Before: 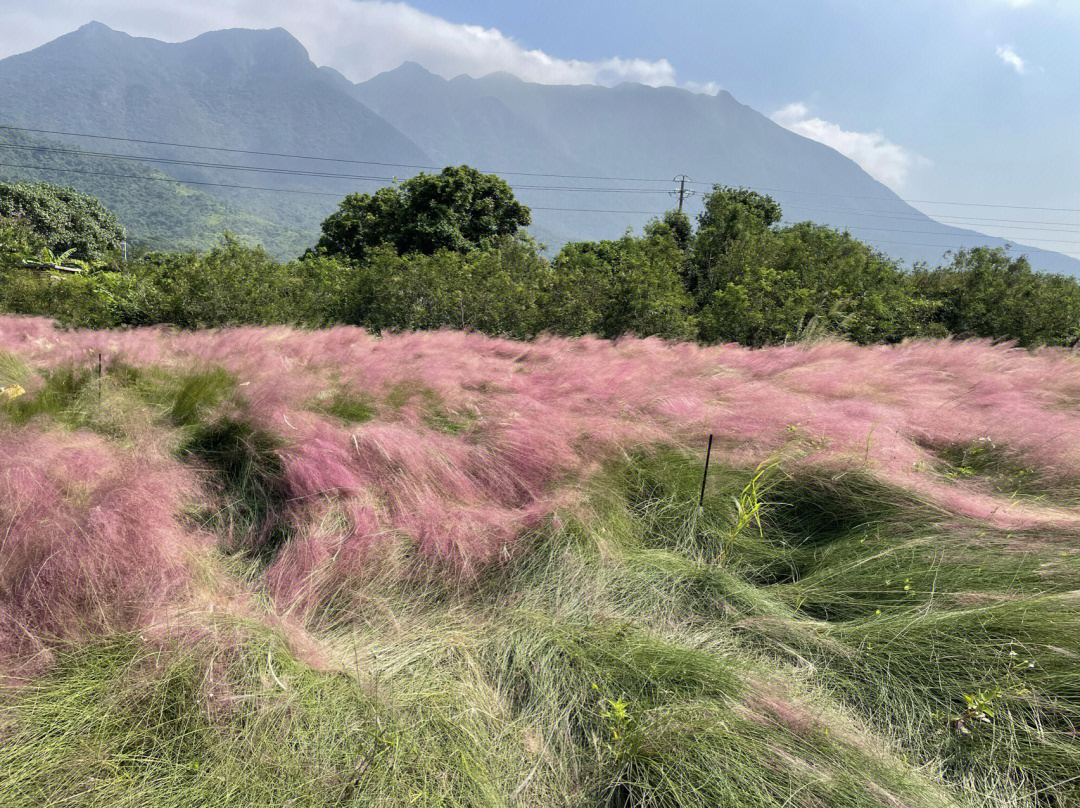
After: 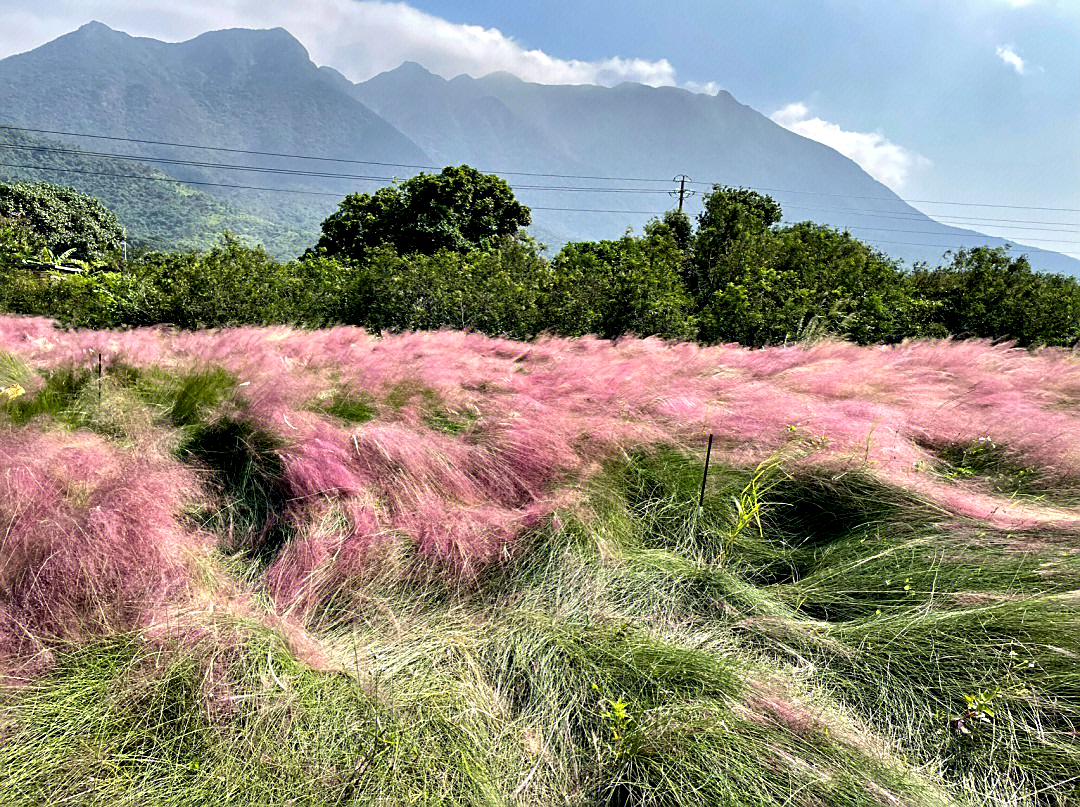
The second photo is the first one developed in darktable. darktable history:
sharpen: on, module defaults
contrast equalizer: y [[0.6 ×6], [0.55 ×6], [0 ×6], [0 ×6], [0 ×6]]
crop: bottom 0.059%
